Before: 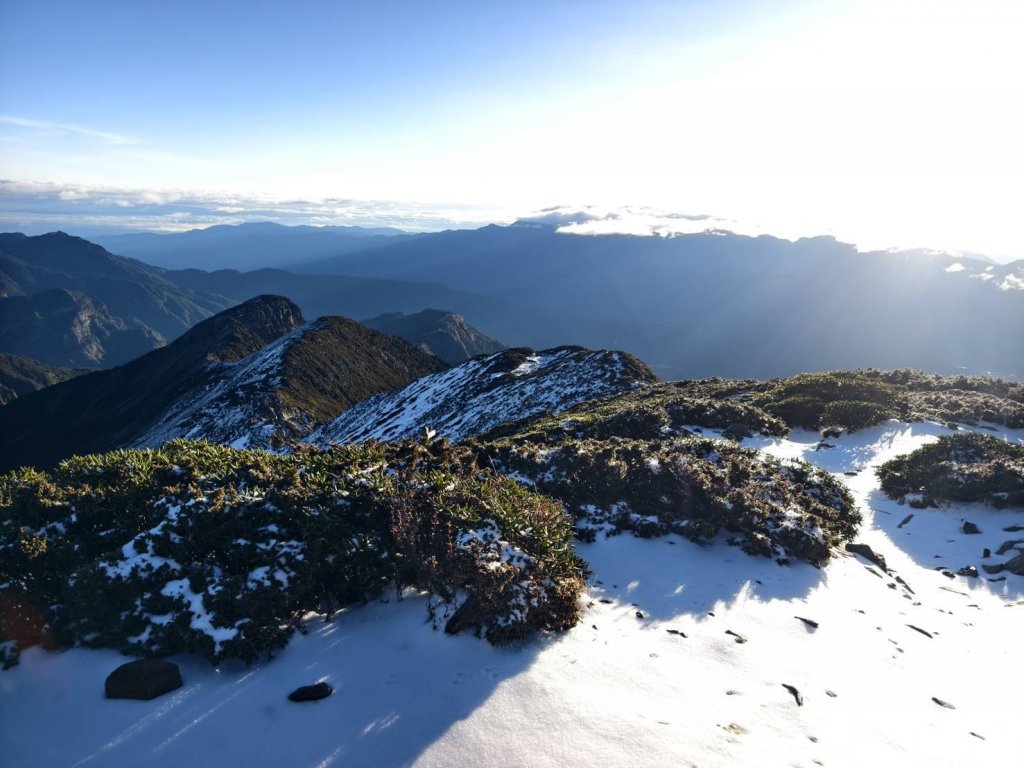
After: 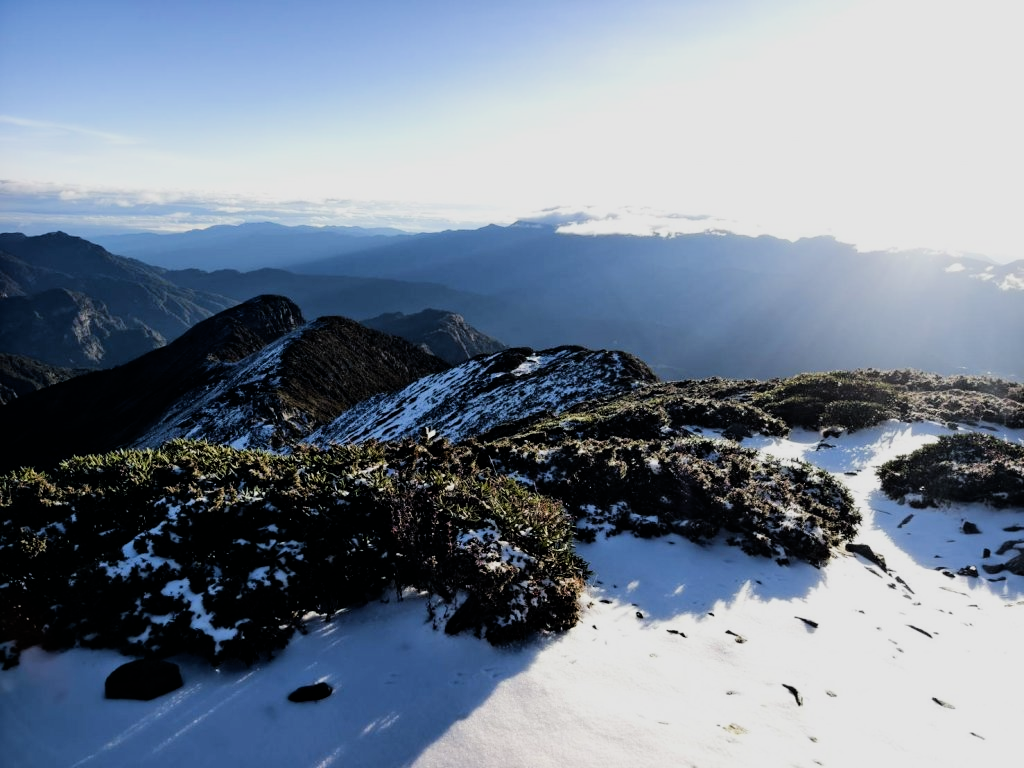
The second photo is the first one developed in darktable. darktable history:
filmic rgb: black relative exposure -5.13 EV, white relative exposure 3.96 EV, threshold 3.02 EV, hardness 2.9, contrast 1.298, highlights saturation mix -8.58%, enable highlight reconstruction true
